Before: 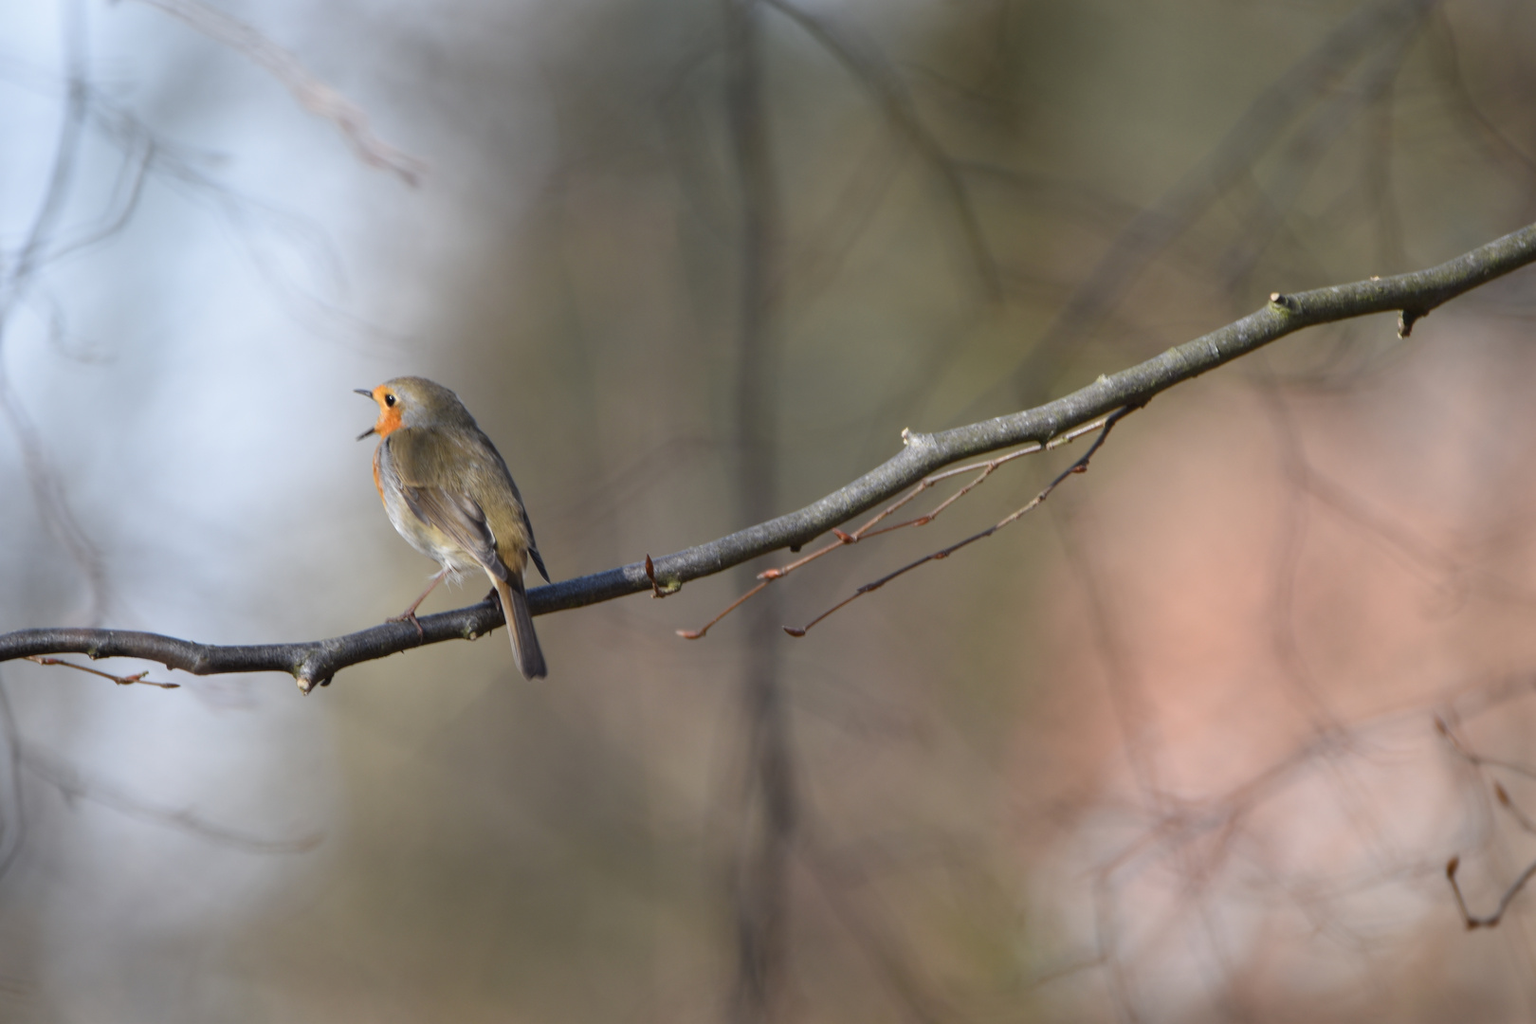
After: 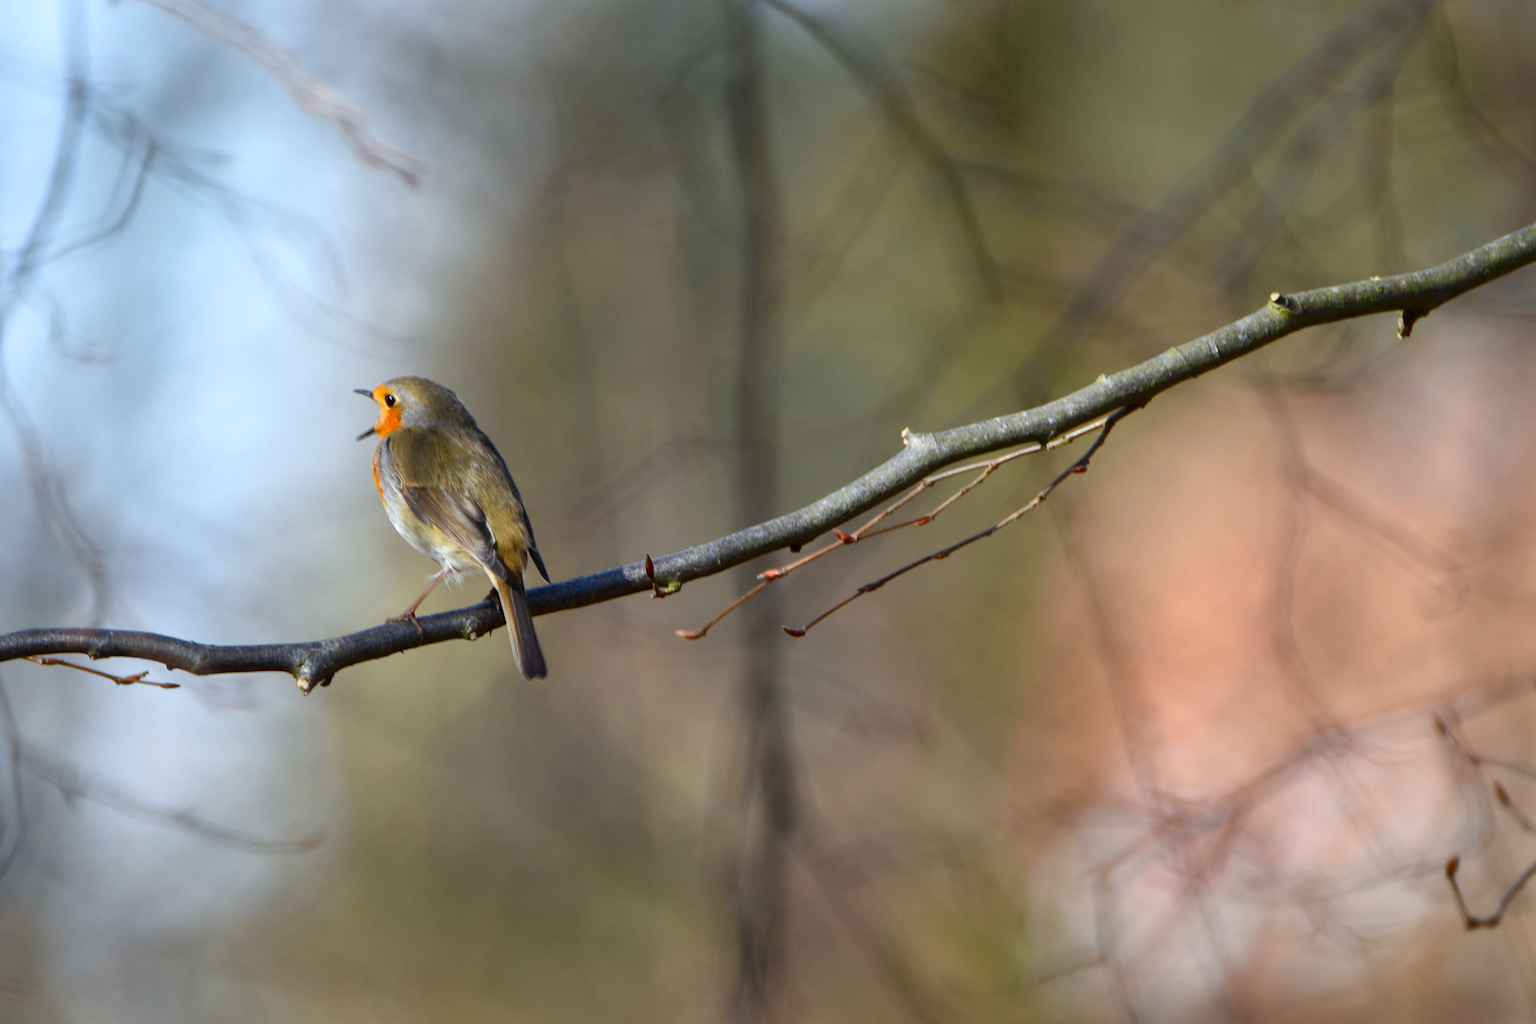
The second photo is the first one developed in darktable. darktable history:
color correction: highlights a* -2.68, highlights b* 2.57
contrast brightness saturation: saturation 0.5
local contrast: mode bilateral grid, contrast 20, coarseness 50, detail 150%, midtone range 0.2
white balance: red 0.988, blue 1.017
